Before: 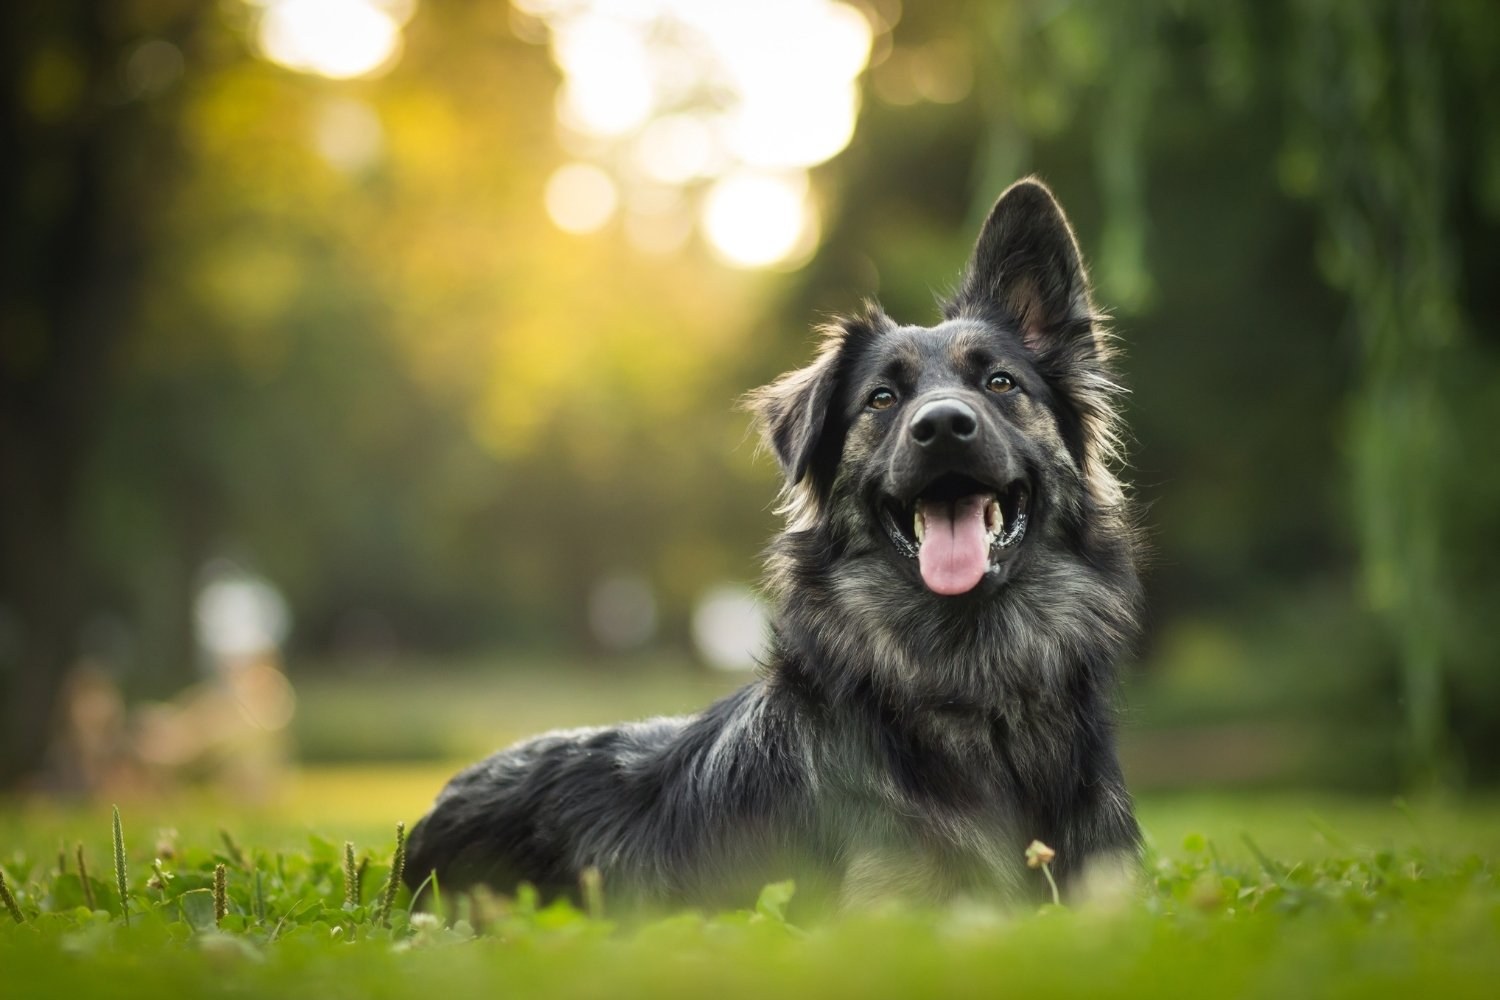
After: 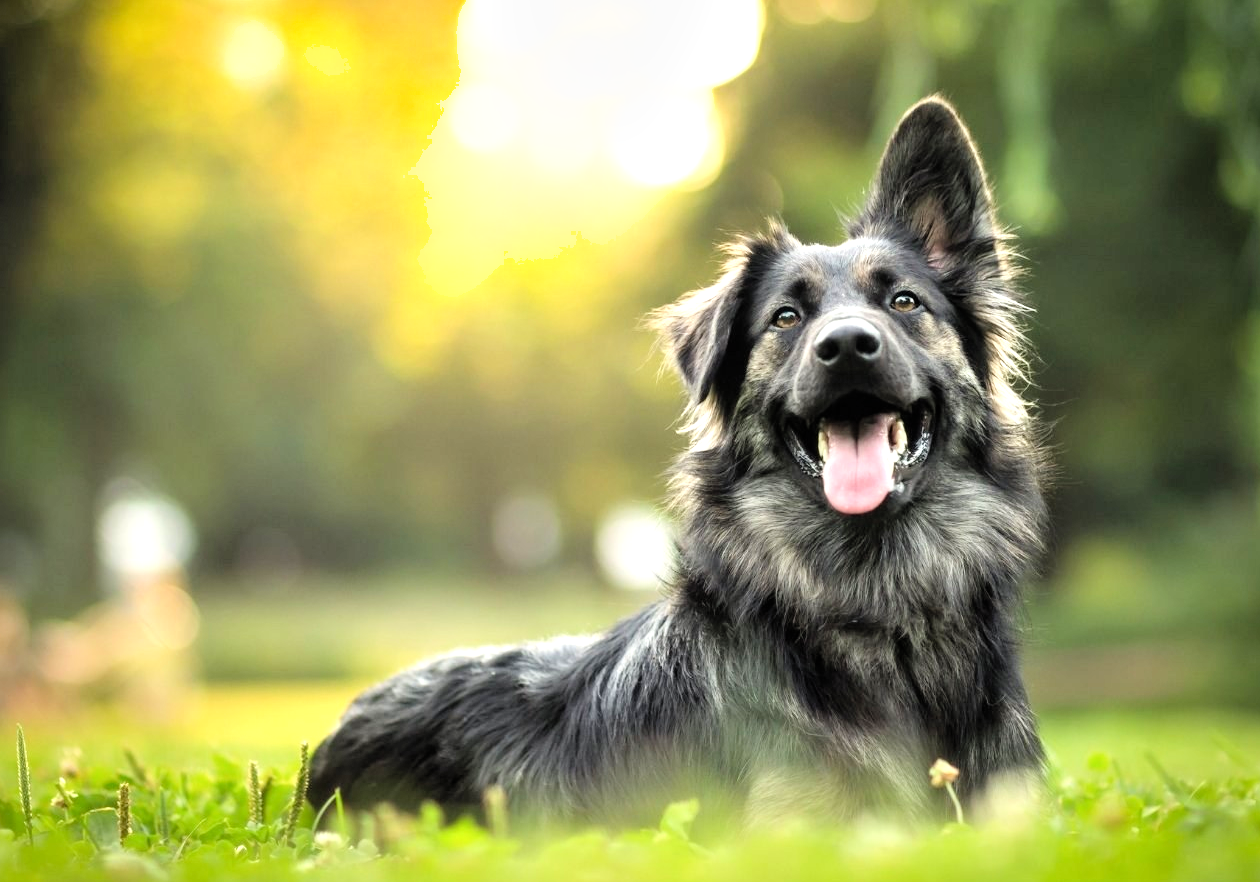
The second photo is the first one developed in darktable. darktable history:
crop: left 6.446%, top 8.188%, right 9.538%, bottom 3.548%
shadows and highlights: radius 44.78, white point adjustment 6.64, compress 79.65%, highlights color adjustment 78.42%, soften with gaussian
levels: levels [0, 0.374, 0.749]
filmic rgb: black relative exposure -8.79 EV, white relative exposure 4.98 EV, threshold 3 EV, target black luminance 0%, hardness 3.77, latitude 66.33%, contrast 0.822, shadows ↔ highlights balance 20%, color science v5 (2021), contrast in shadows safe, contrast in highlights safe, enable highlight reconstruction true
